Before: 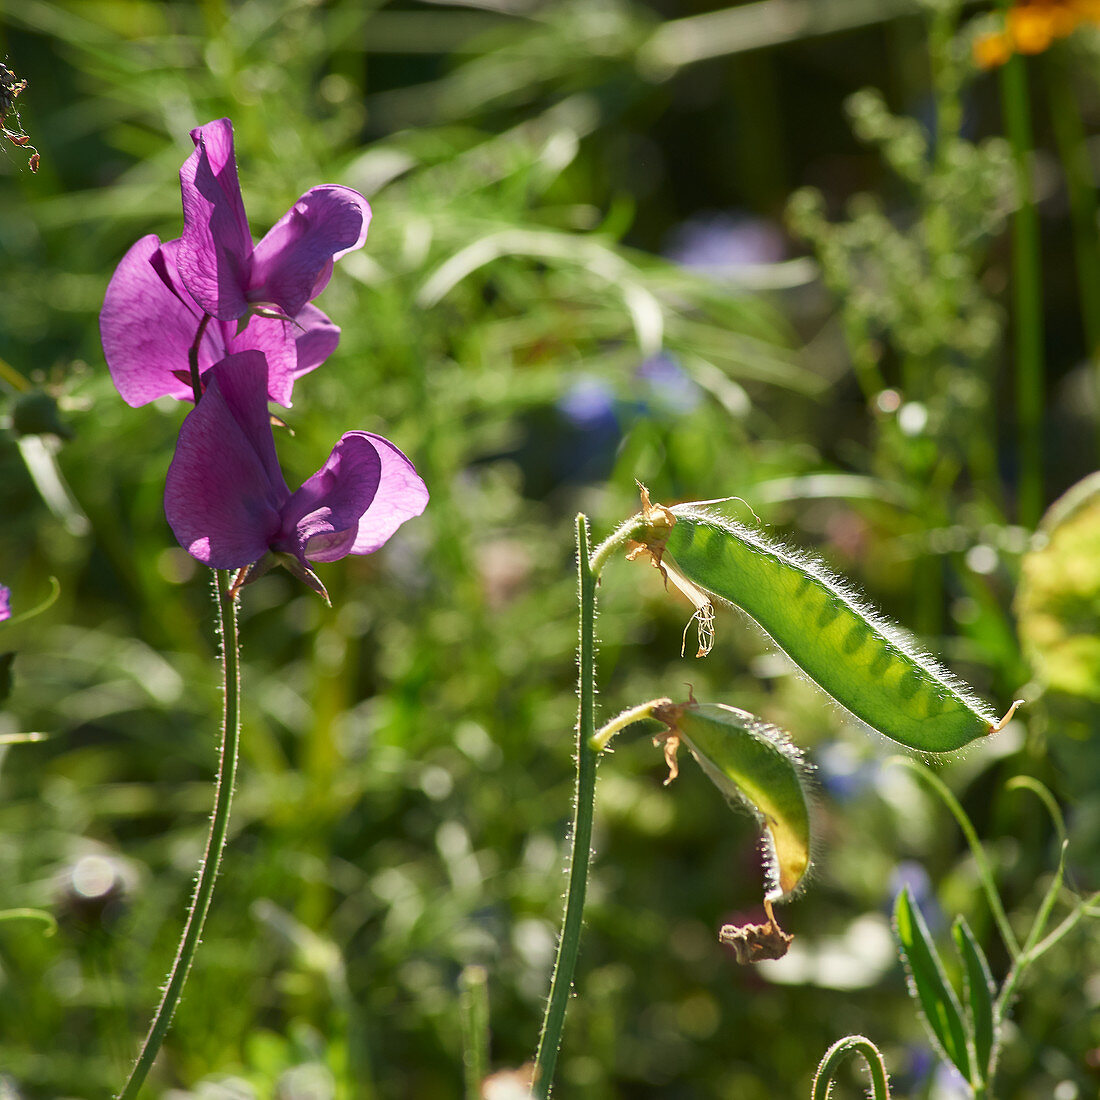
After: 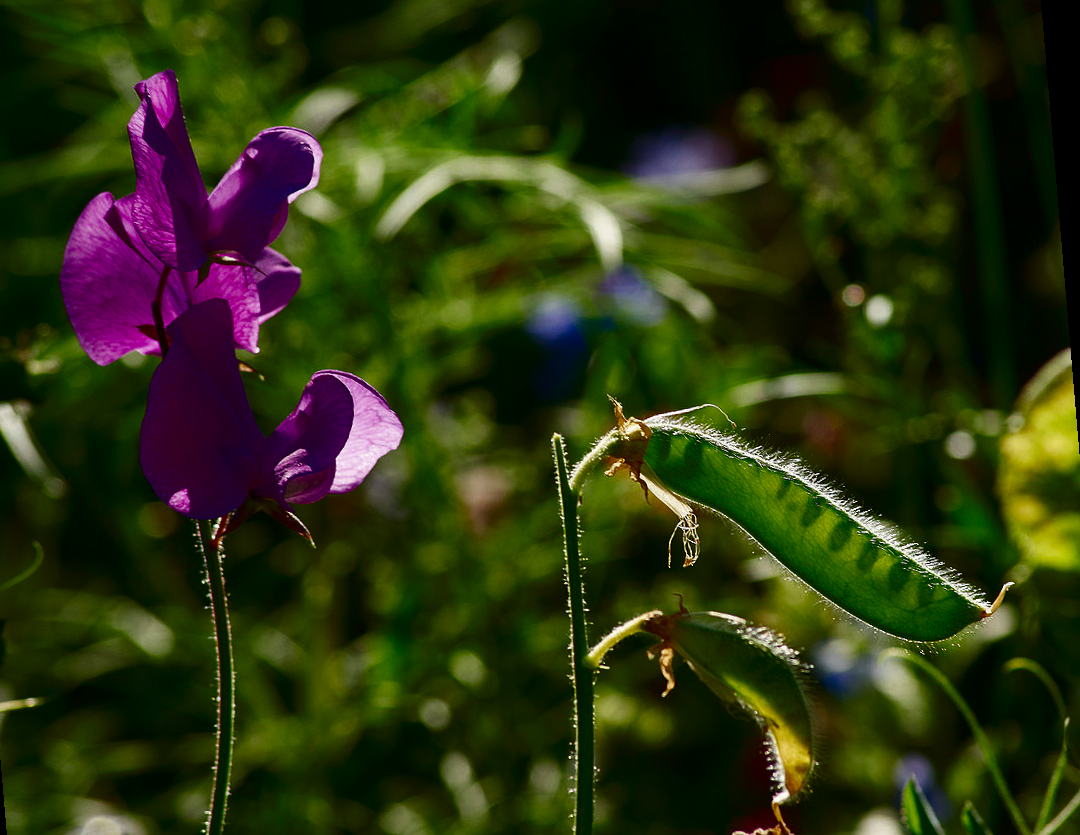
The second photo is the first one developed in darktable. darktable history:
rotate and perspective: rotation -4.86°, automatic cropping off
crop: left 5.596%, top 10.314%, right 3.534%, bottom 19.395%
contrast brightness saturation: contrast 0.09, brightness -0.59, saturation 0.17
